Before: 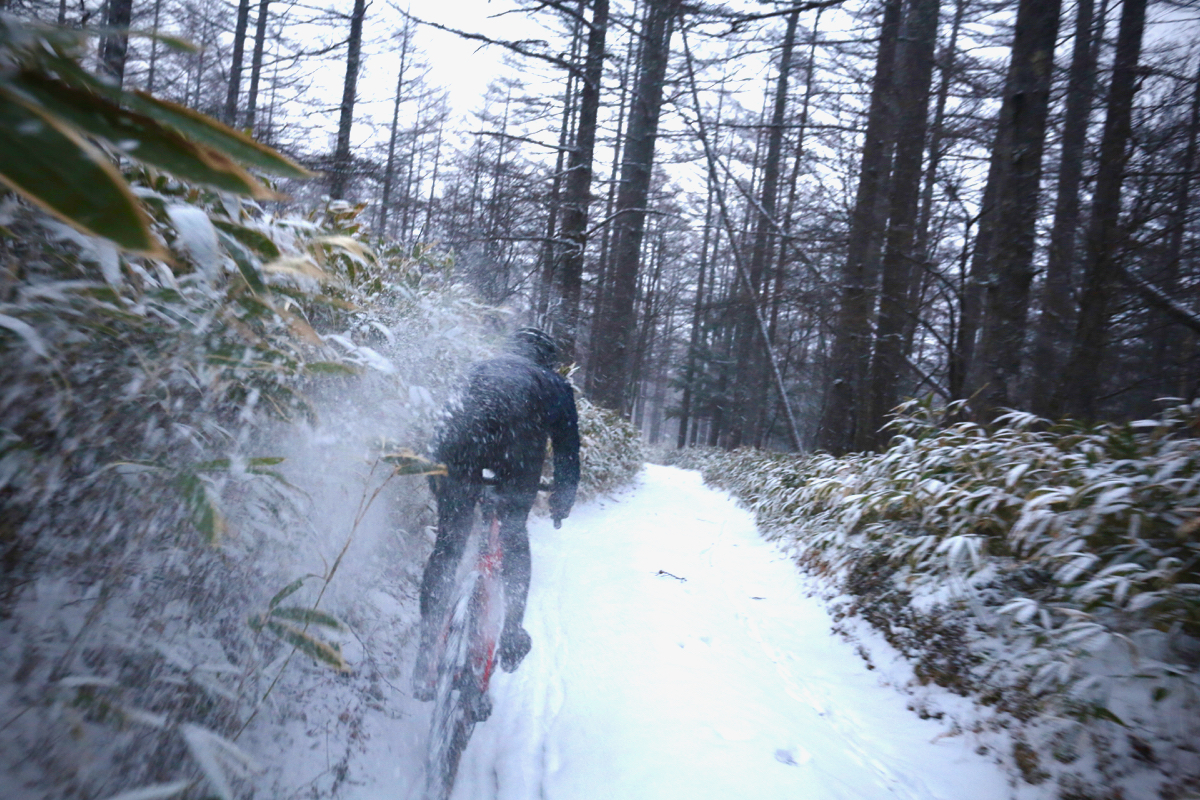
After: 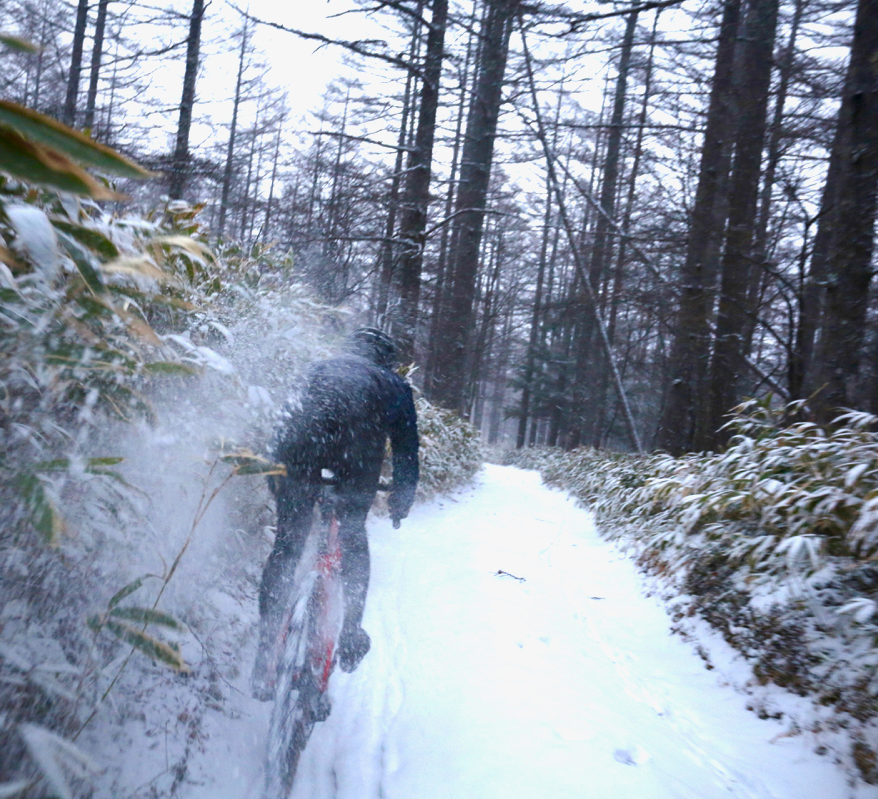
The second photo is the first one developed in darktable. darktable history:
crop: left 13.443%, right 13.31%
contrast brightness saturation: contrast 0.04, saturation 0.07
